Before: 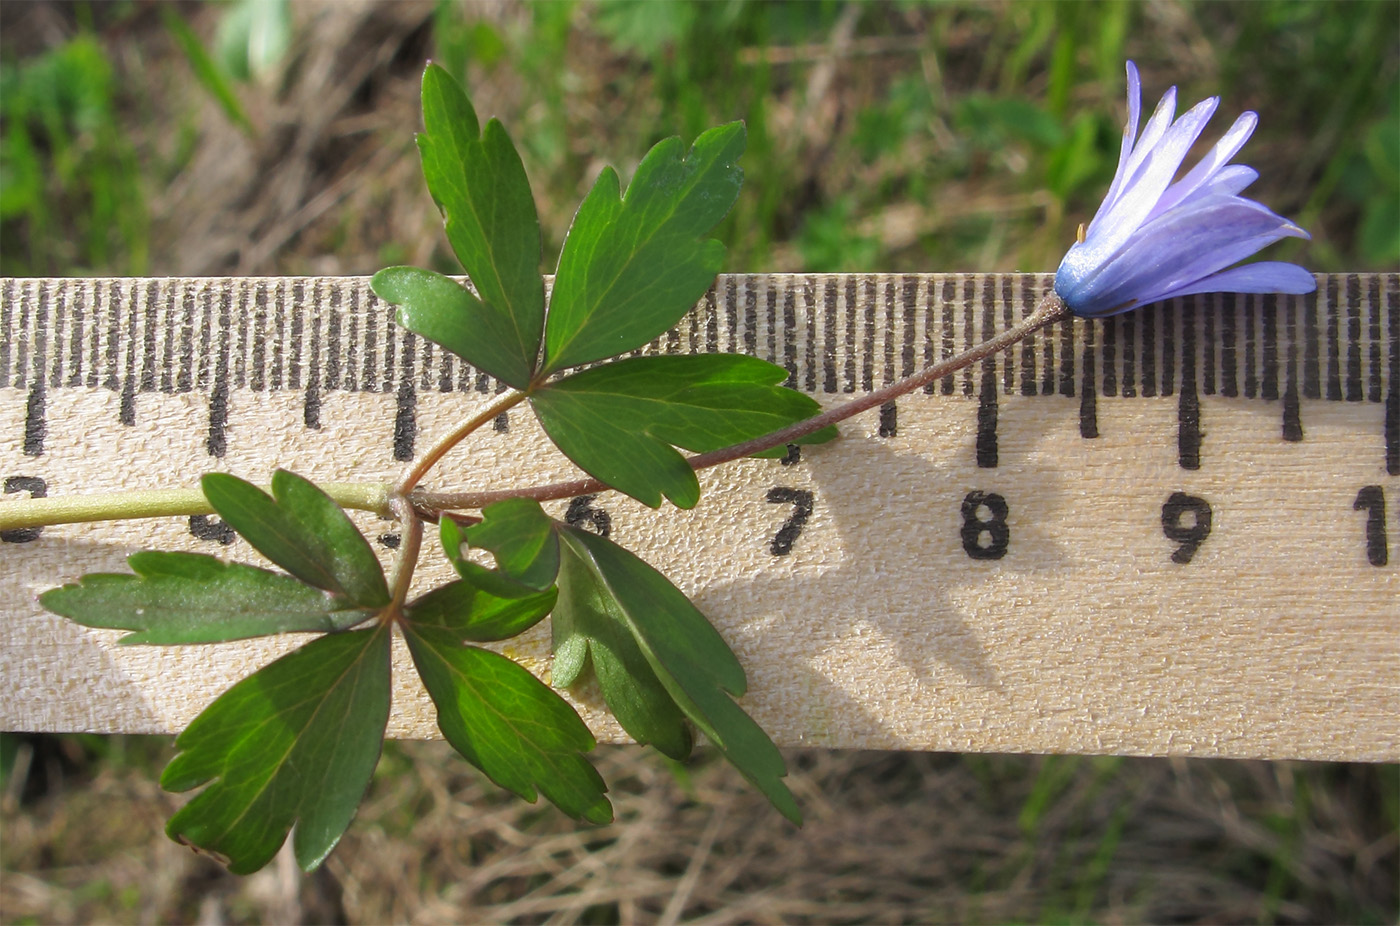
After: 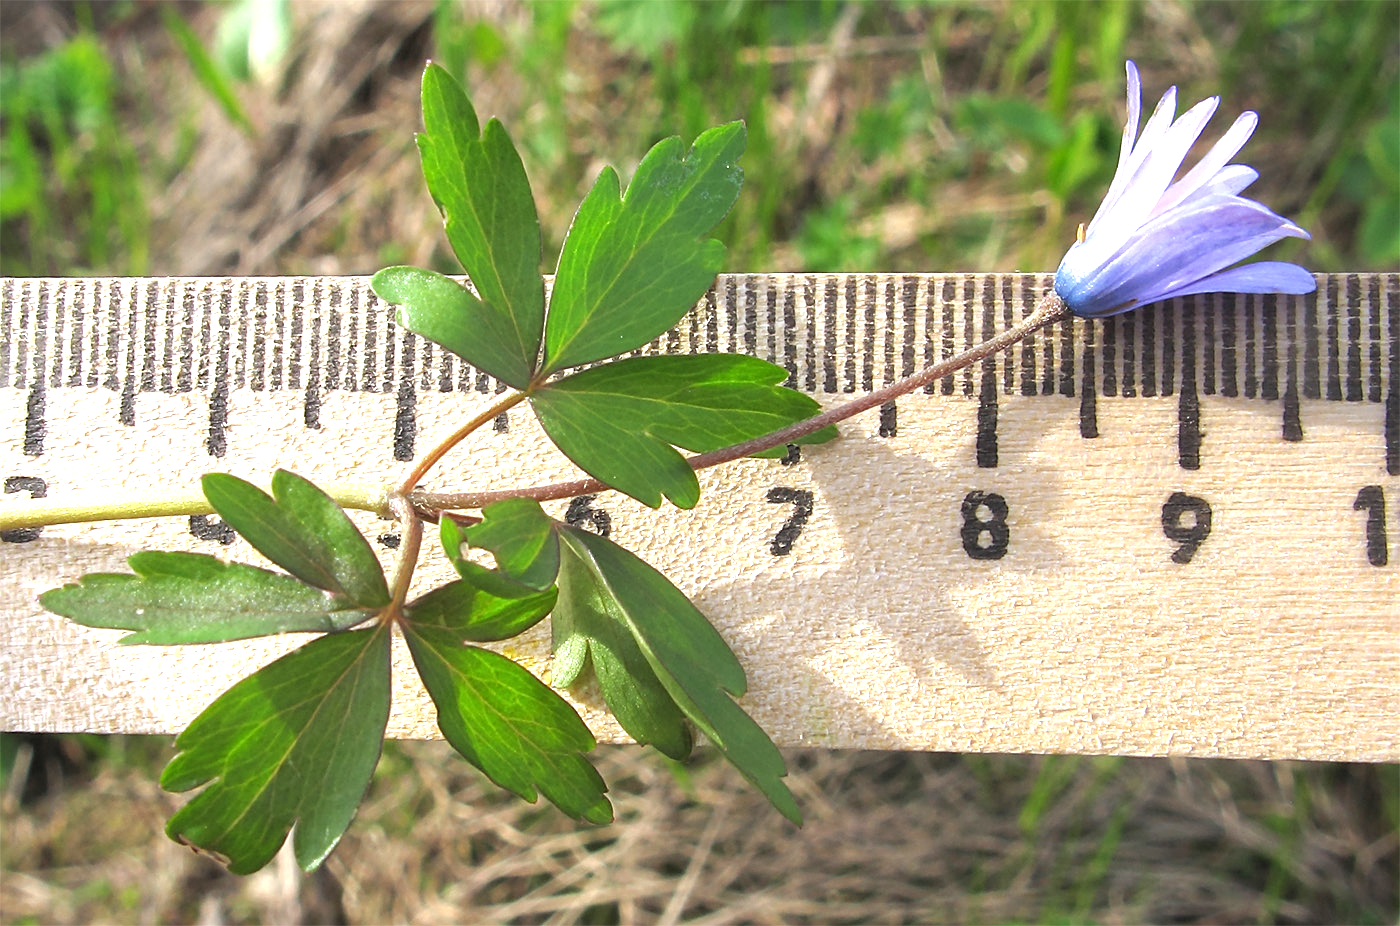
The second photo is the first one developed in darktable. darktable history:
sharpen: on, module defaults
exposure: black level correction 0, exposure 1.001 EV, compensate exposure bias true, compensate highlight preservation false
